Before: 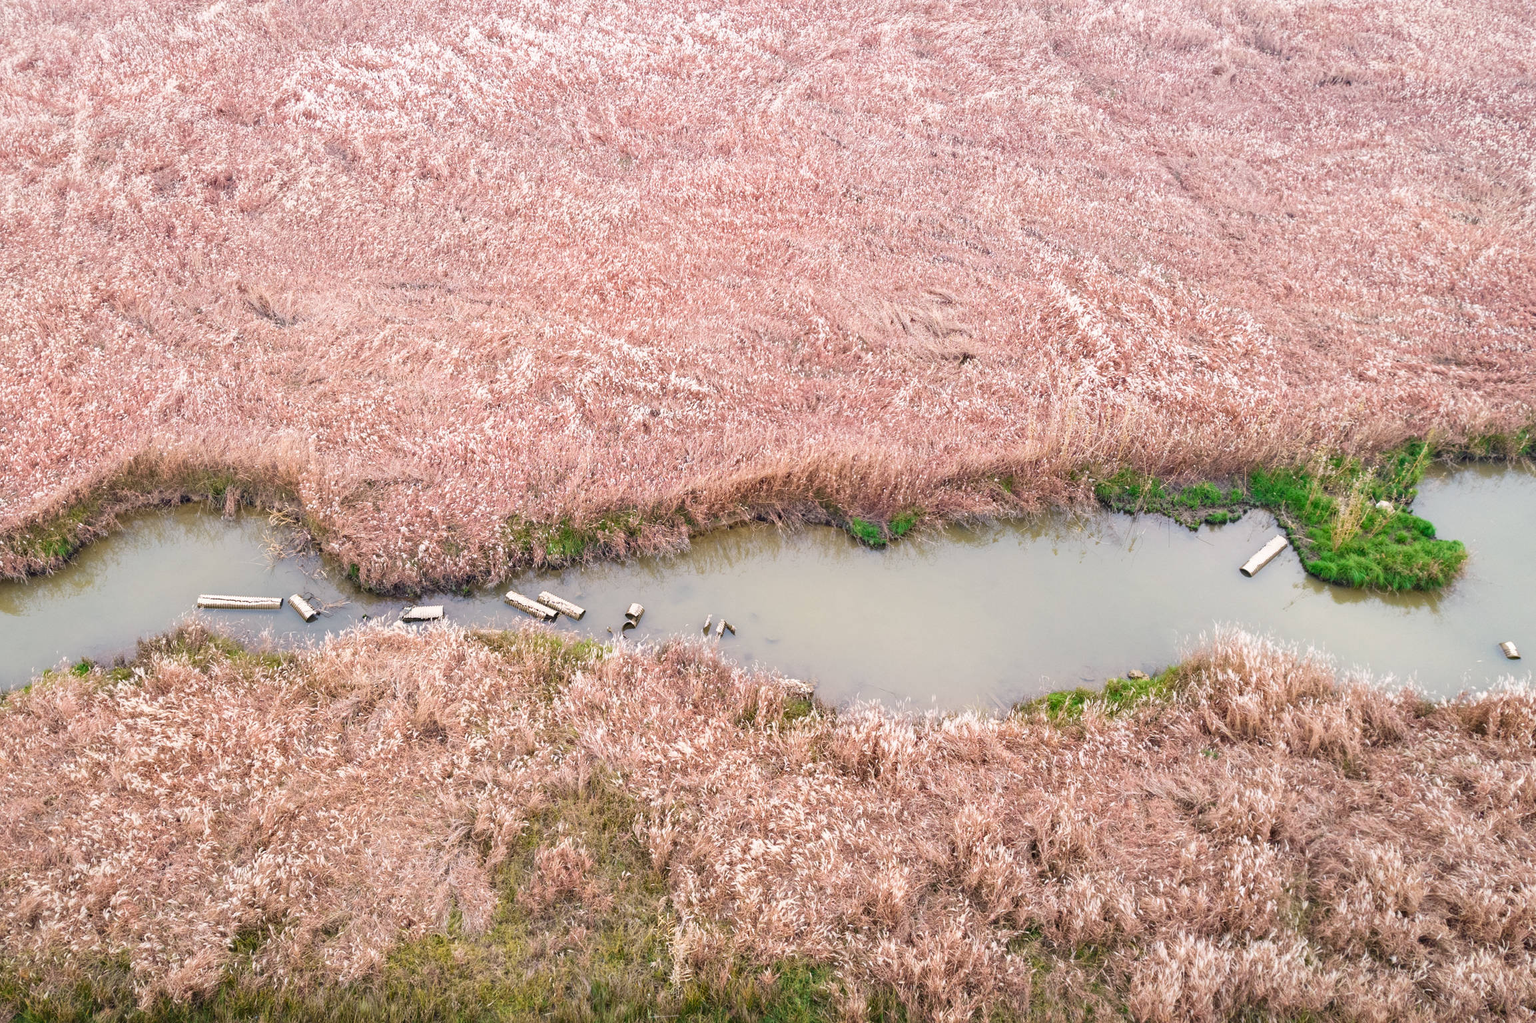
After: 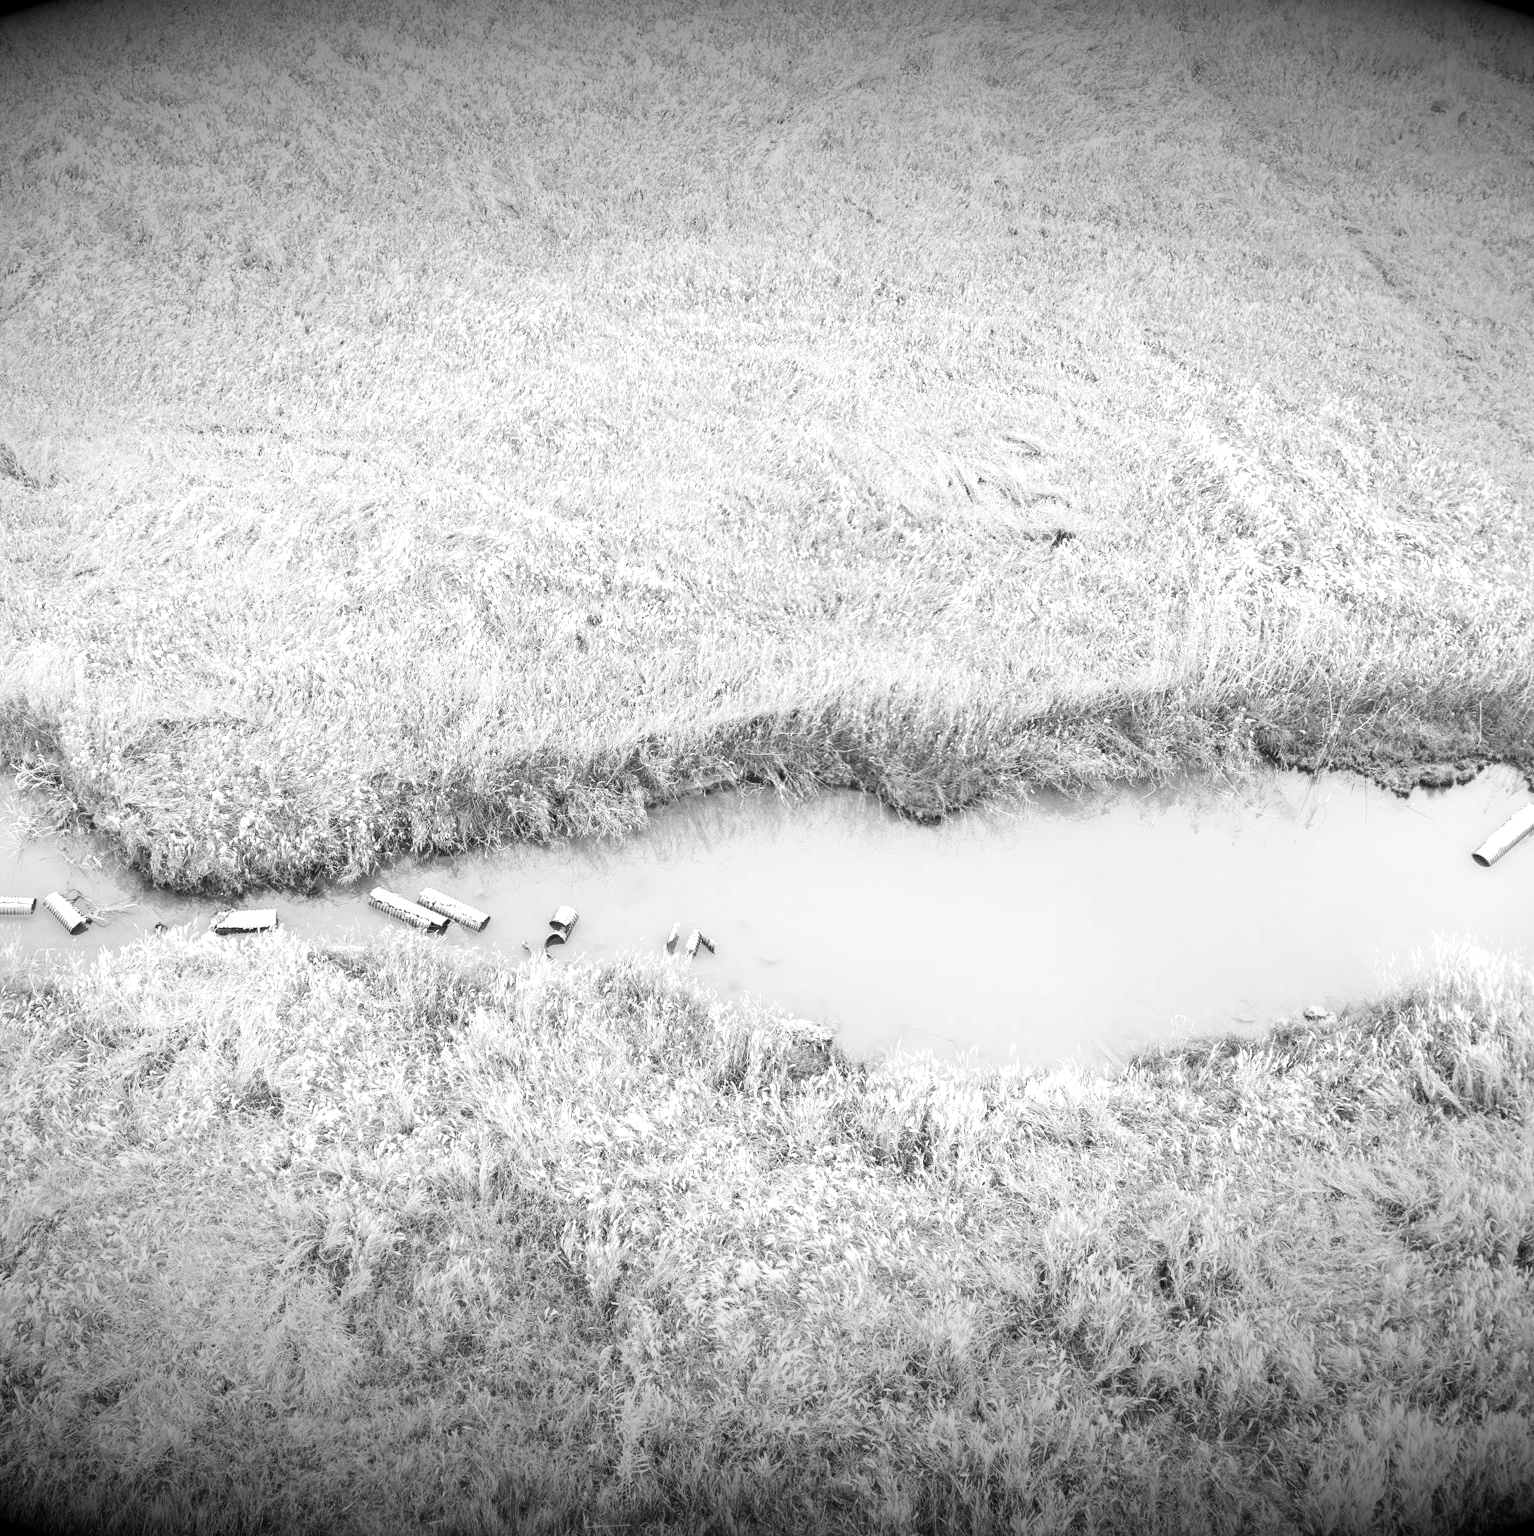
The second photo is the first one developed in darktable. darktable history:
contrast brightness saturation: contrast 0.2, brightness 0.16, saturation 0.22
monochrome: on, module defaults
exposure: black level correction -0.002, exposure 0.54 EV, compensate highlight preservation false
vignetting: fall-off start 98.29%, fall-off radius 100%, brightness -1, saturation 0.5, width/height ratio 1.428
crop: left 16.899%, right 16.556%
